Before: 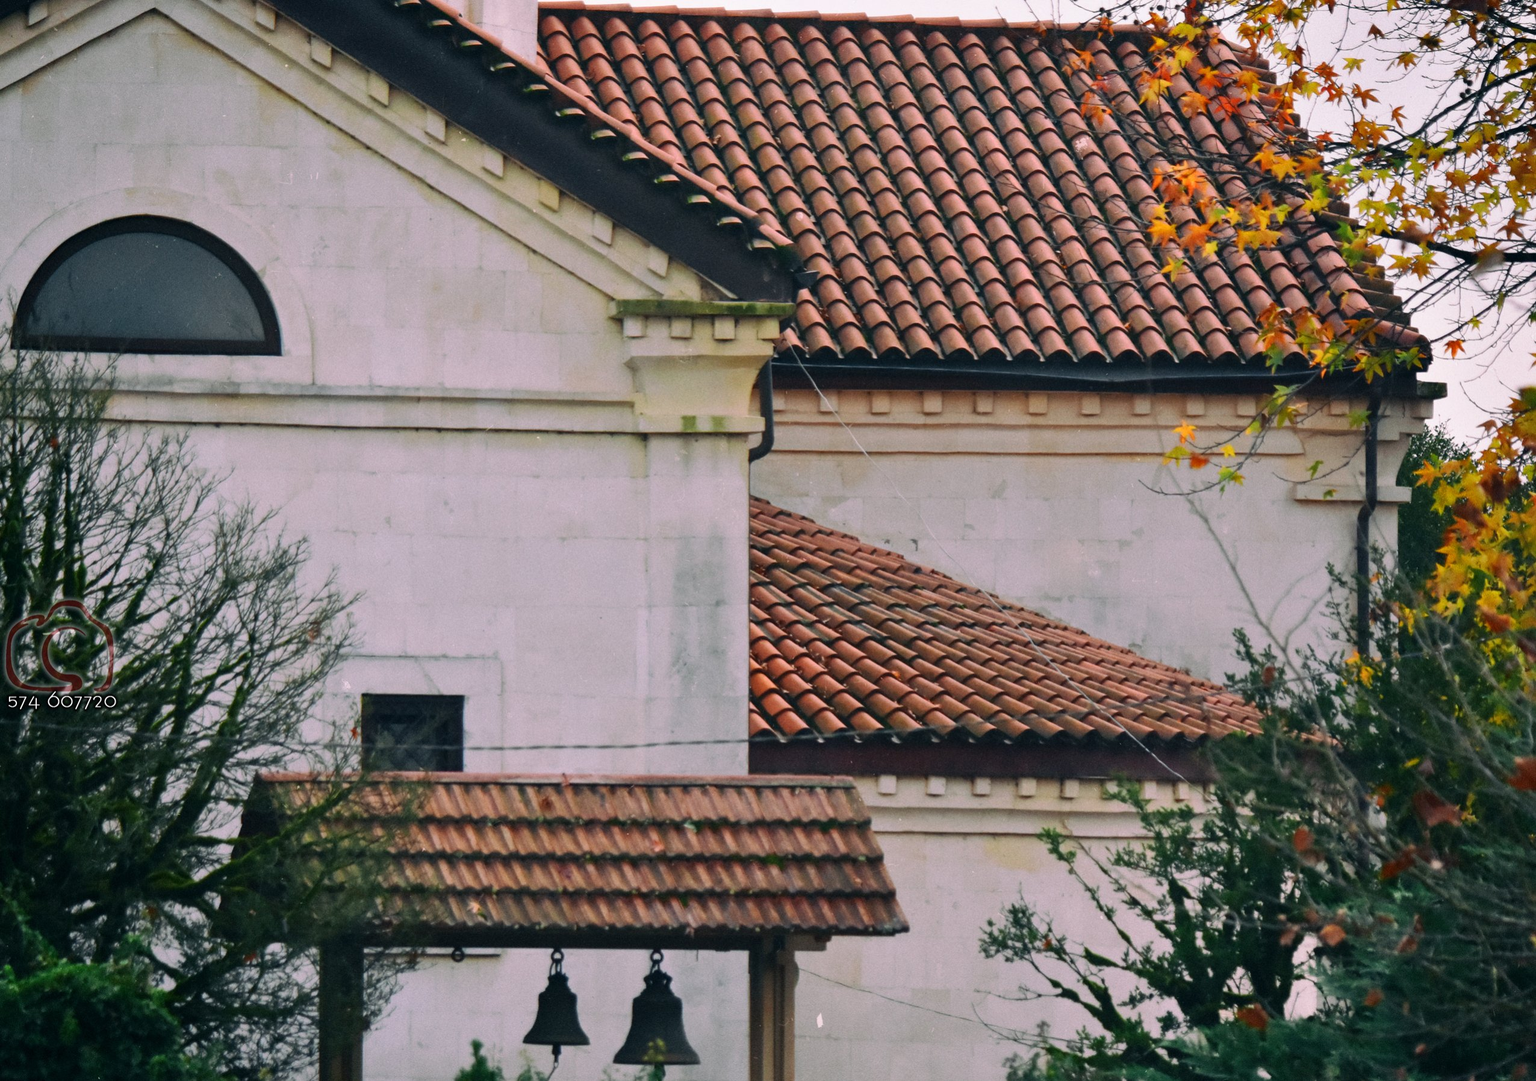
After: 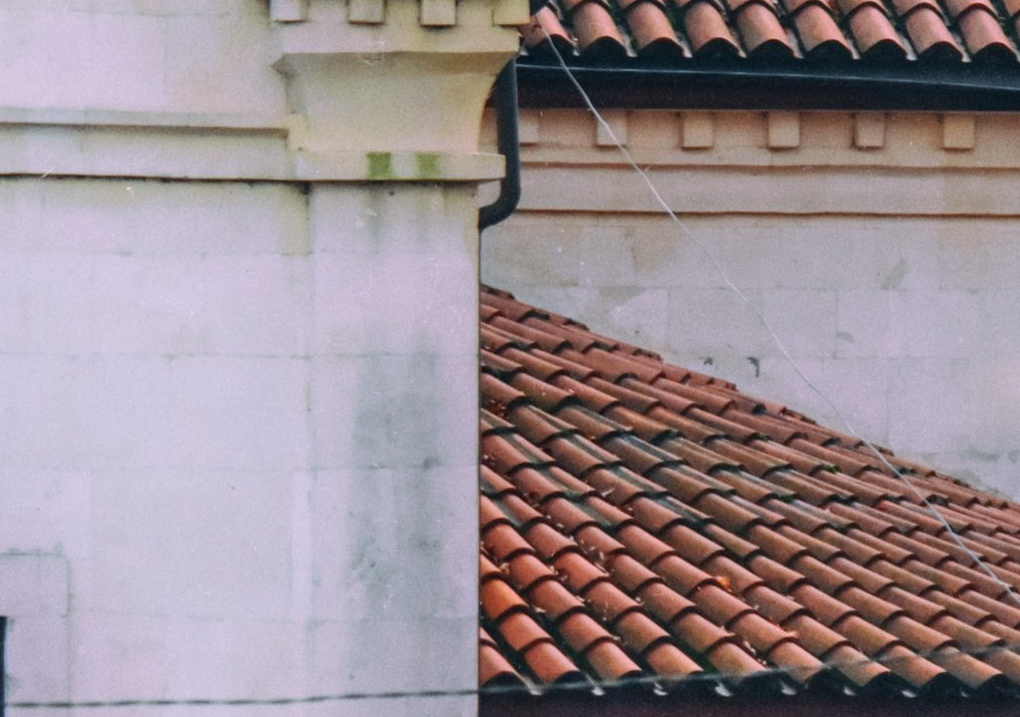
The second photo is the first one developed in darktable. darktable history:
color correction: highlights a* -0.772, highlights b* -8.92
shadows and highlights: highlights 70.7, soften with gaussian
local contrast: detail 115%
crop: left 30%, top 30%, right 30%, bottom 30%
